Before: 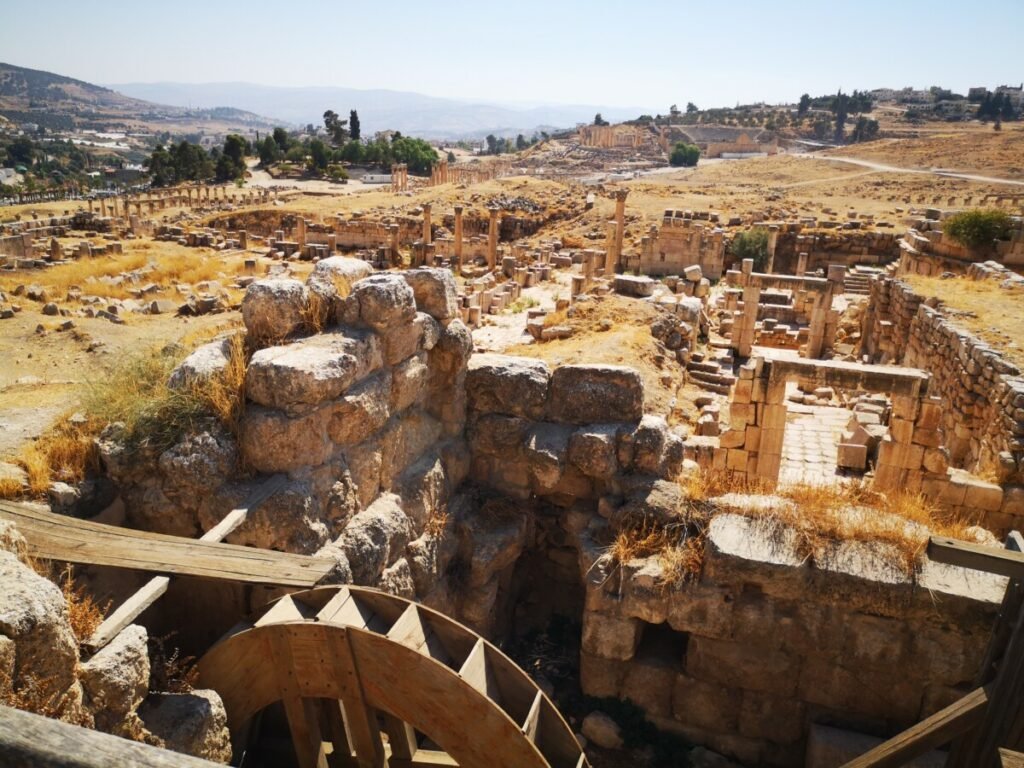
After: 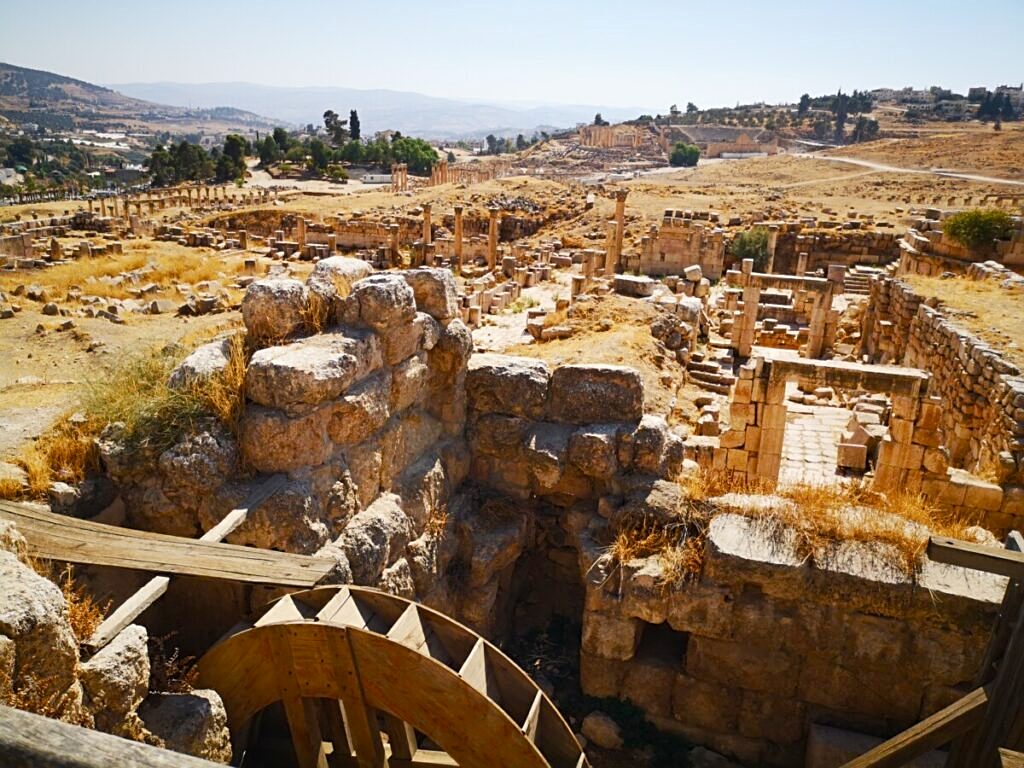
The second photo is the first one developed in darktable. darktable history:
sharpen: radius 2.167, amount 0.381, threshold 0
color balance rgb: perceptual saturation grading › global saturation 20%, perceptual saturation grading › highlights -25%, perceptual saturation grading › shadows 25%
